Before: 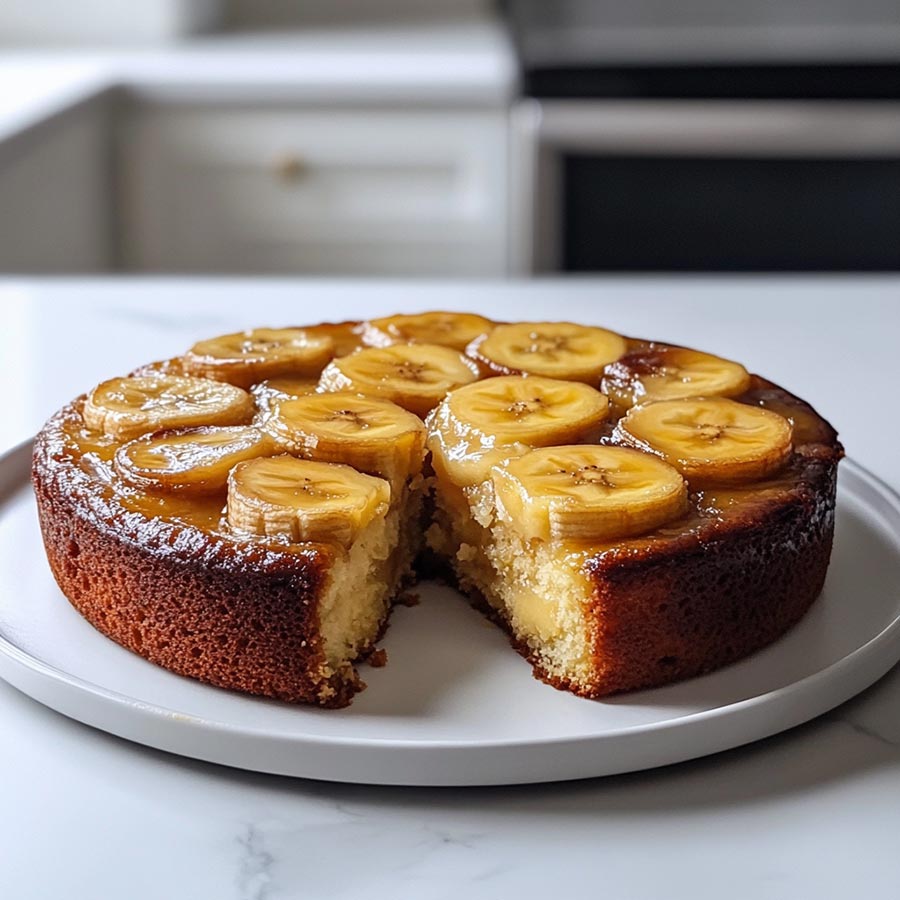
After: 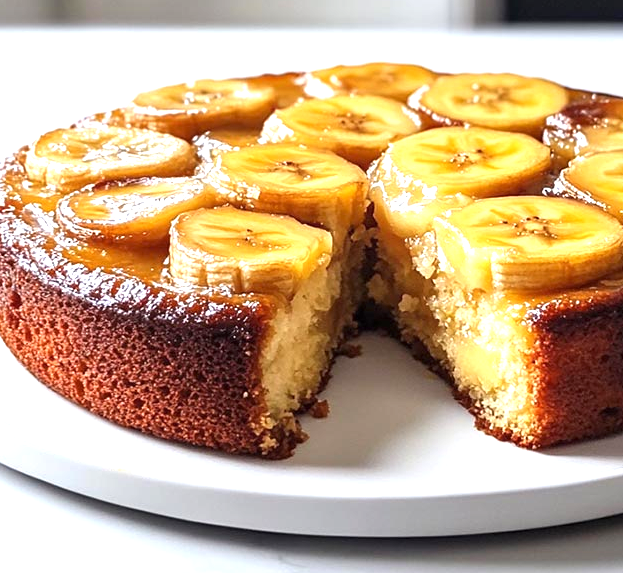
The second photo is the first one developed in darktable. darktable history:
exposure: exposure 1 EV, compensate highlight preservation false
crop: left 6.488%, top 27.668%, right 24.183%, bottom 8.656%
